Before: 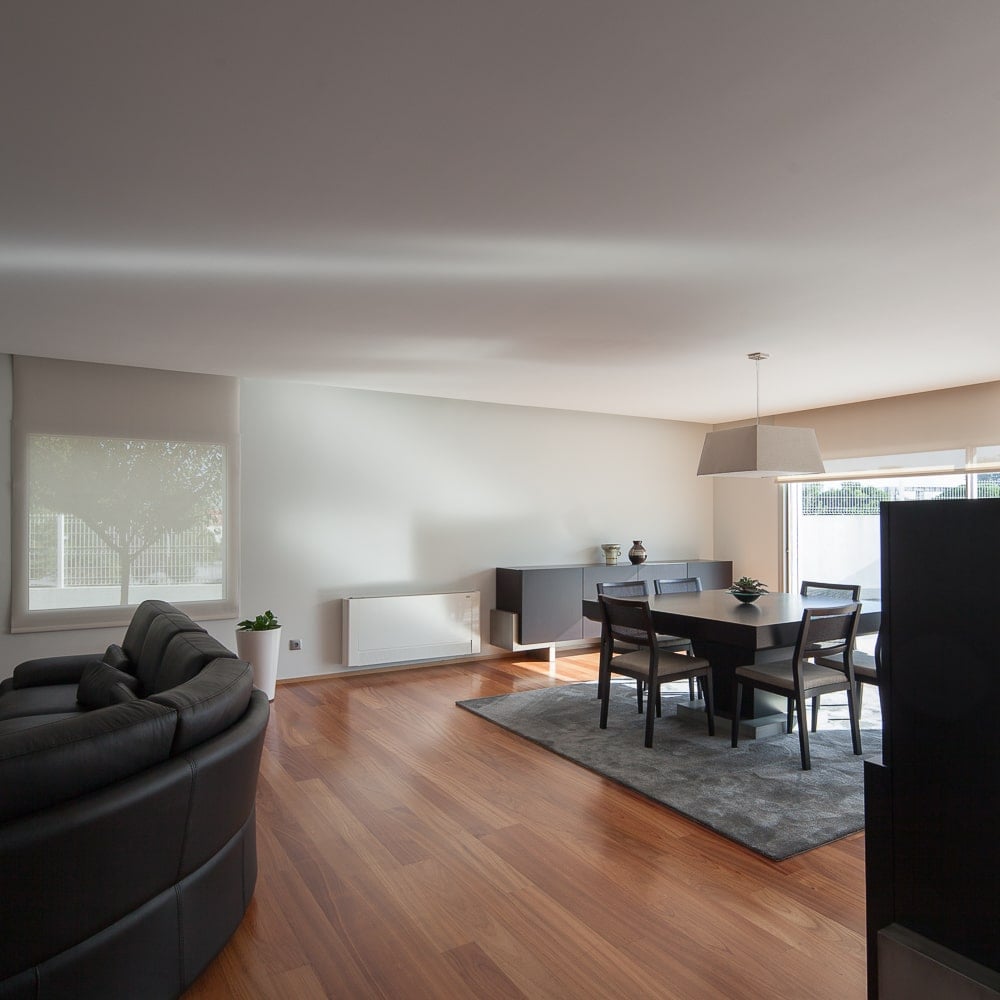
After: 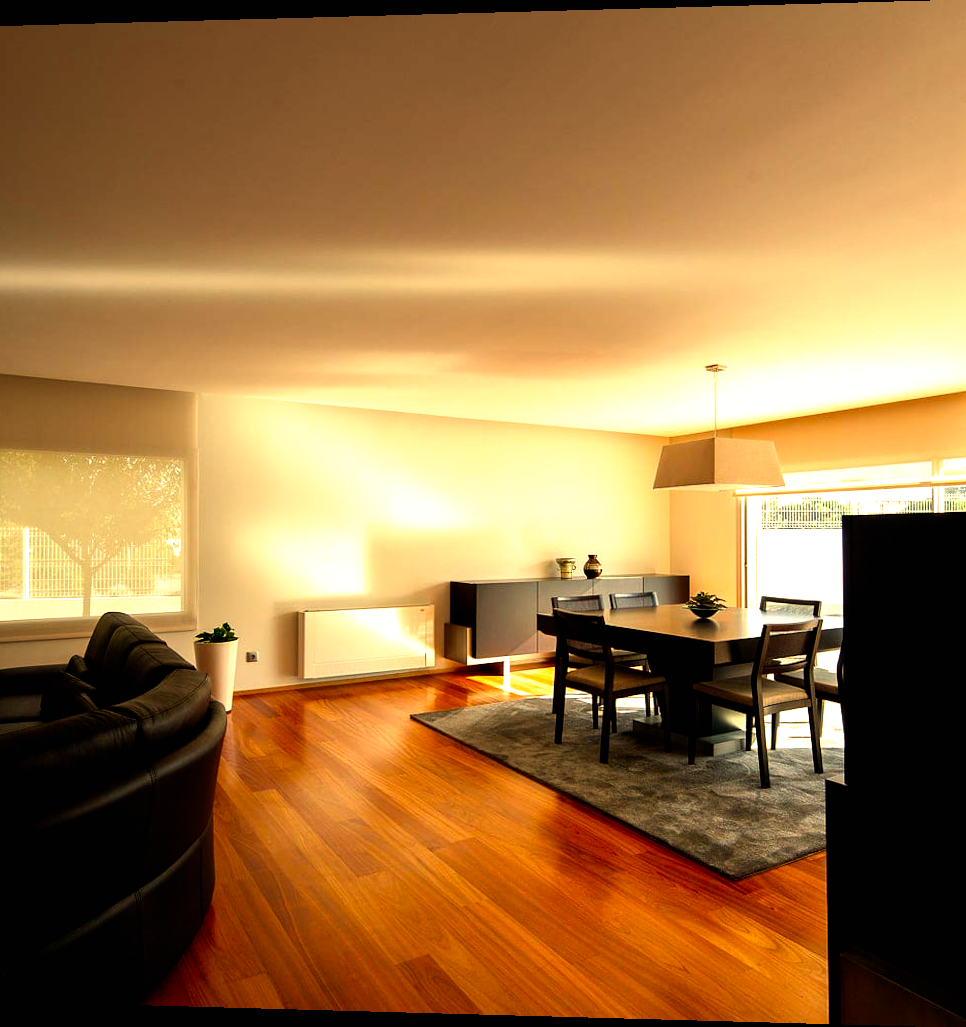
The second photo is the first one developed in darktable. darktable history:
rotate and perspective: lens shift (horizontal) -0.055, automatic cropping off
crop and rotate: left 3.238%
white balance: red 1.138, green 0.996, blue 0.812
filmic rgb: black relative exposure -8.2 EV, white relative exposure 2.2 EV, threshold 3 EV, hardness 7.11, latitude 85.74%, contrast 1.696, highlights saturation mix -4%, shadows ↔ highlights balance -2.69%, preserve chrominance no, color science v5 (2021), contrast in shadows safe, contrast in highlights safe, enable highlight reconstruction true
color balance rgb: perceptual saturation grading › global saturation 34.05%, global vibrance 5.56%
